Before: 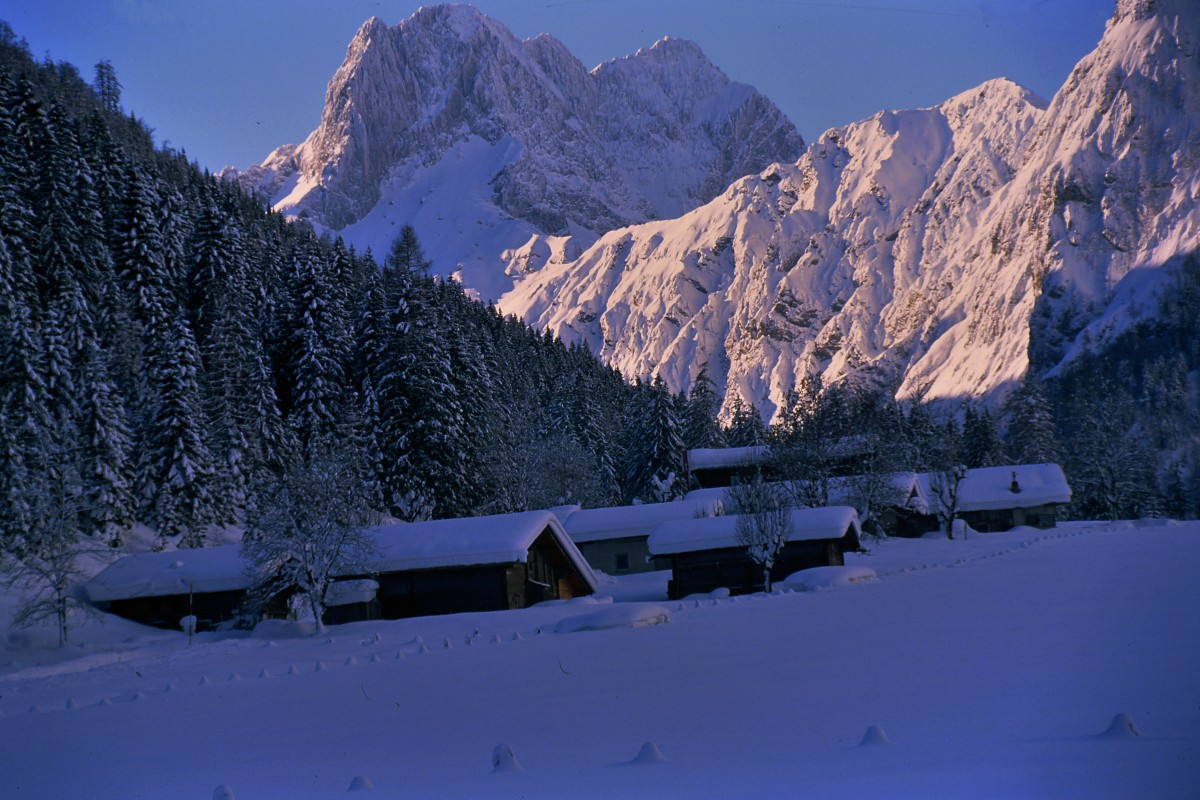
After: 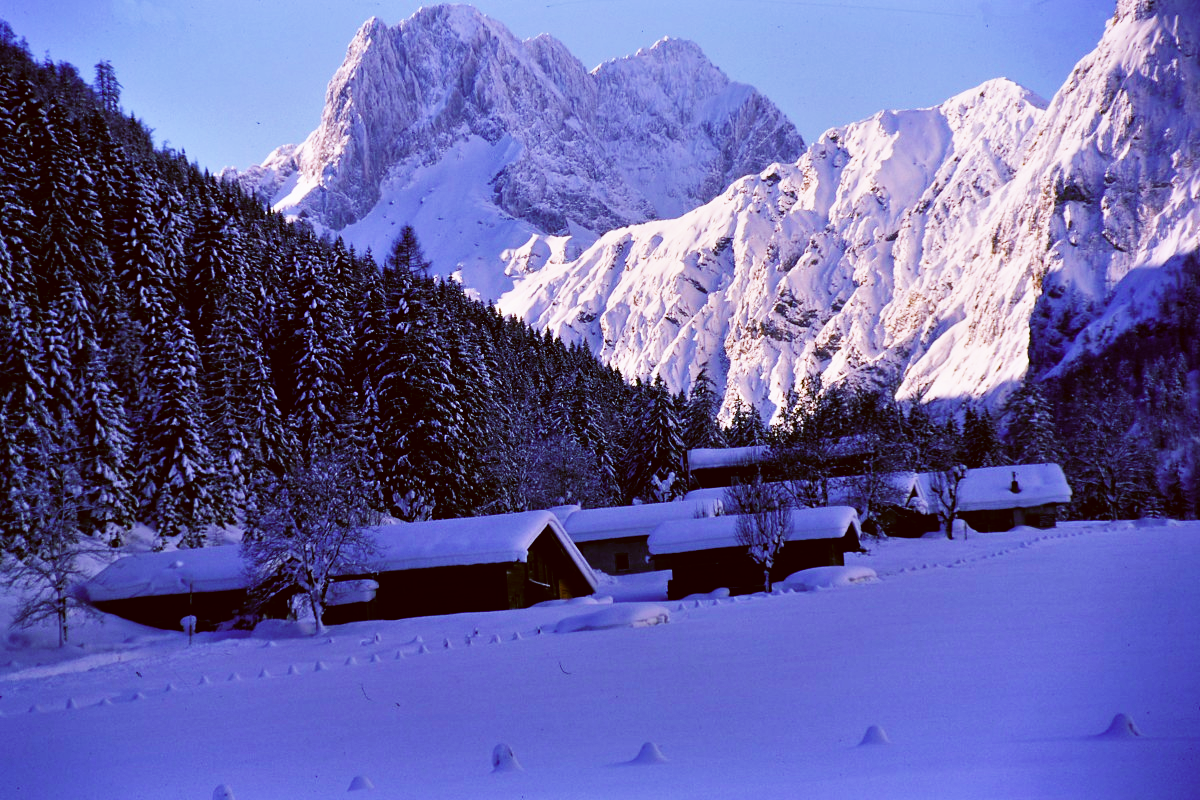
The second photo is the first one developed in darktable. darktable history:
white balance: red 0.948, green 1.02, blue 1.176
base curve: curves: ch0 [(0, 0) (0, 0) (0.002, 0.001) (0.008, 0.003) (0.019, 0.011) (0.037, 0.037) (0.064, 0.11) (0.102, 0.232) (0.152, 0.379) (0.216, 0.524) (0.296, 0.665) (0.394, 0.789) (0.512, 0.881) (0.651, 0.945) (0.813, 0.986) (1, 1)], preserve colors none
color correction: highlights a* -0.482, highlights b* 0.161, shadows a* 4.66, shadows b* 20.72
